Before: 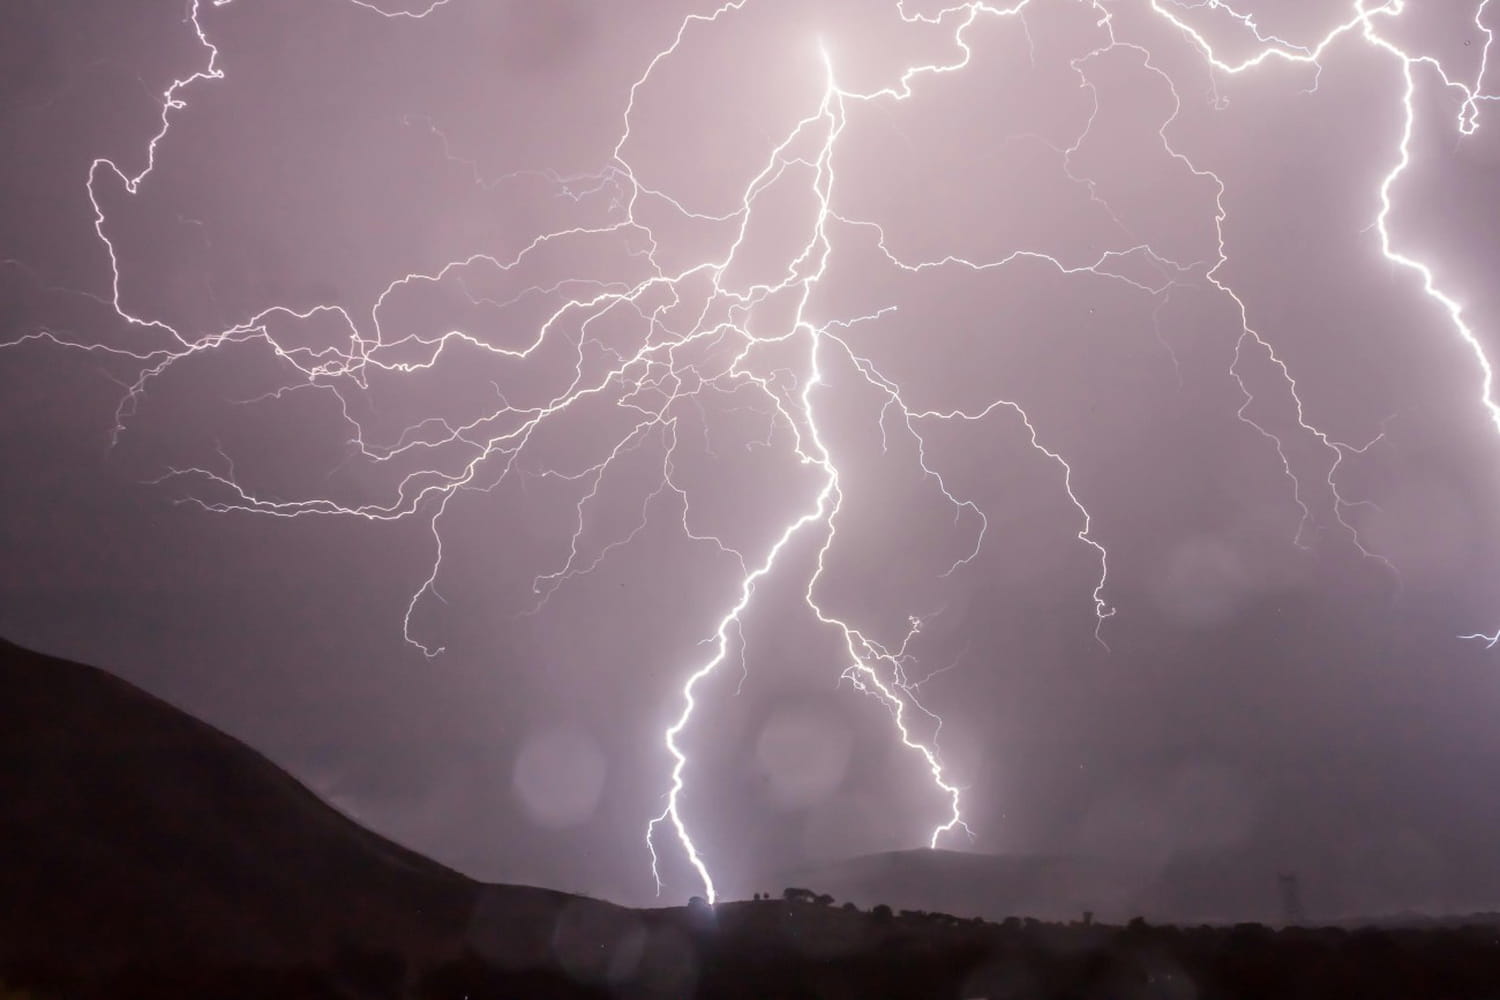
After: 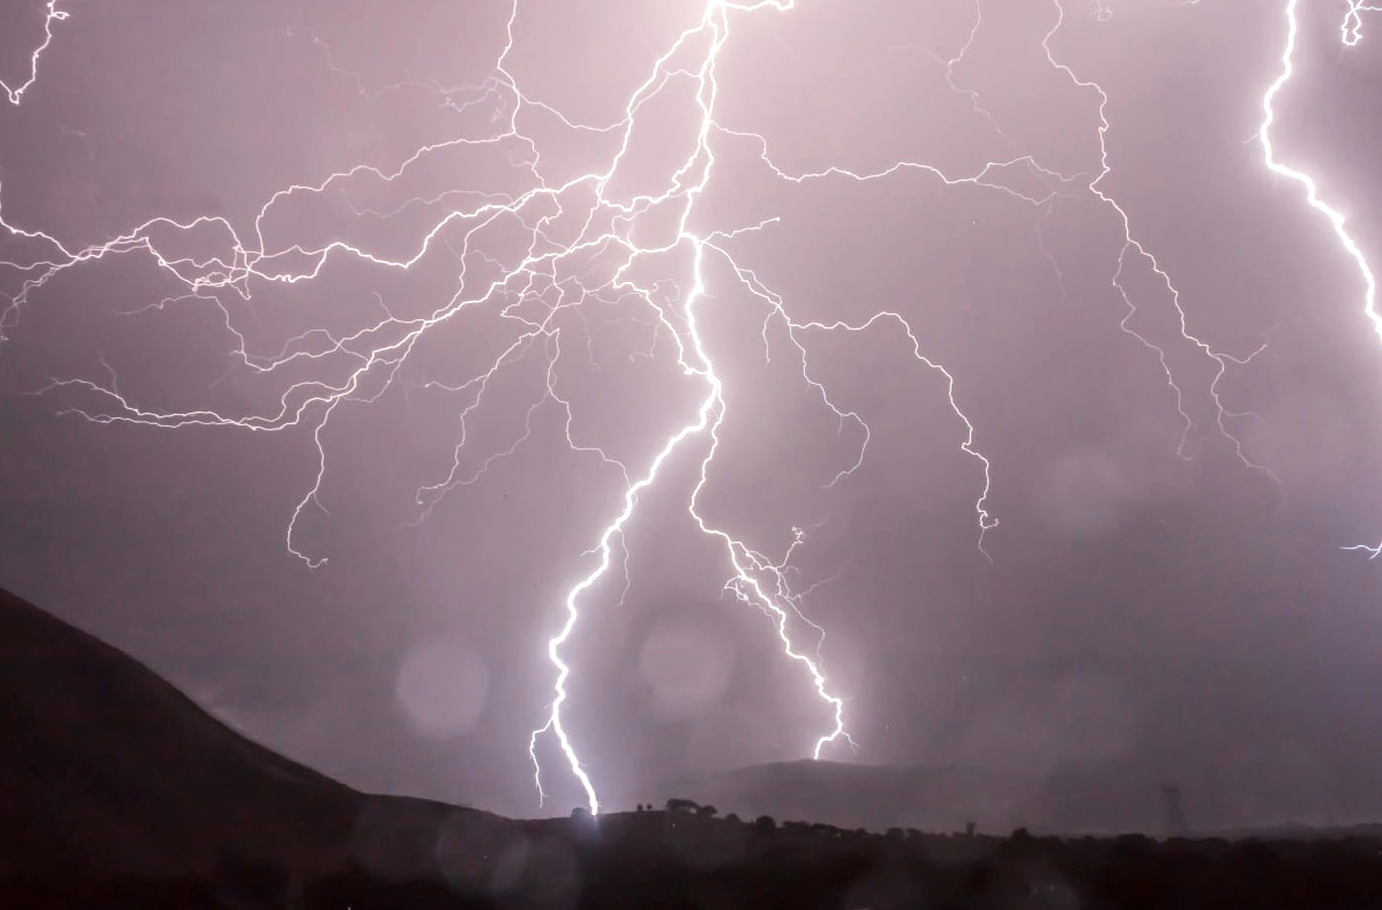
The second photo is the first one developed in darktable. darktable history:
exposure: exposure 0.203 EV, compensate highlight preservation false
crop and rotate: left 7.83%, top 8.926%
